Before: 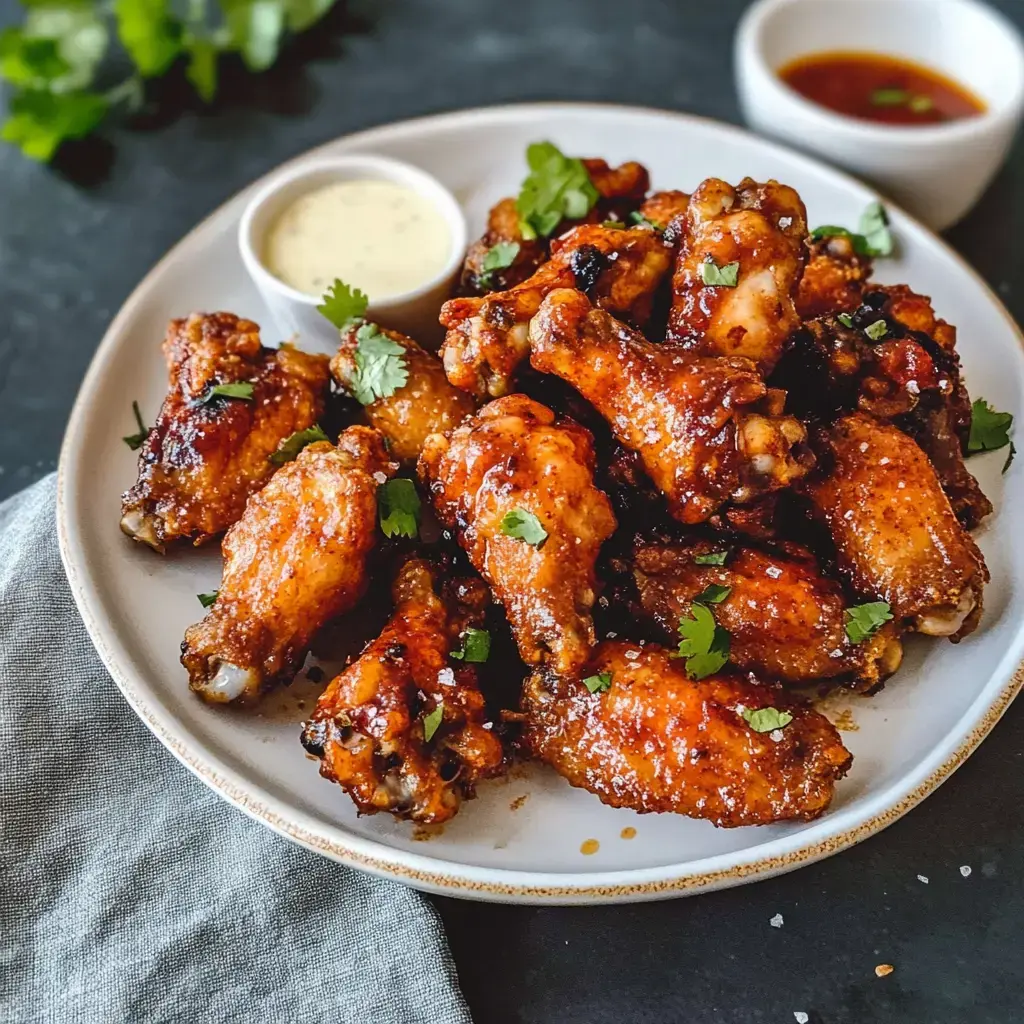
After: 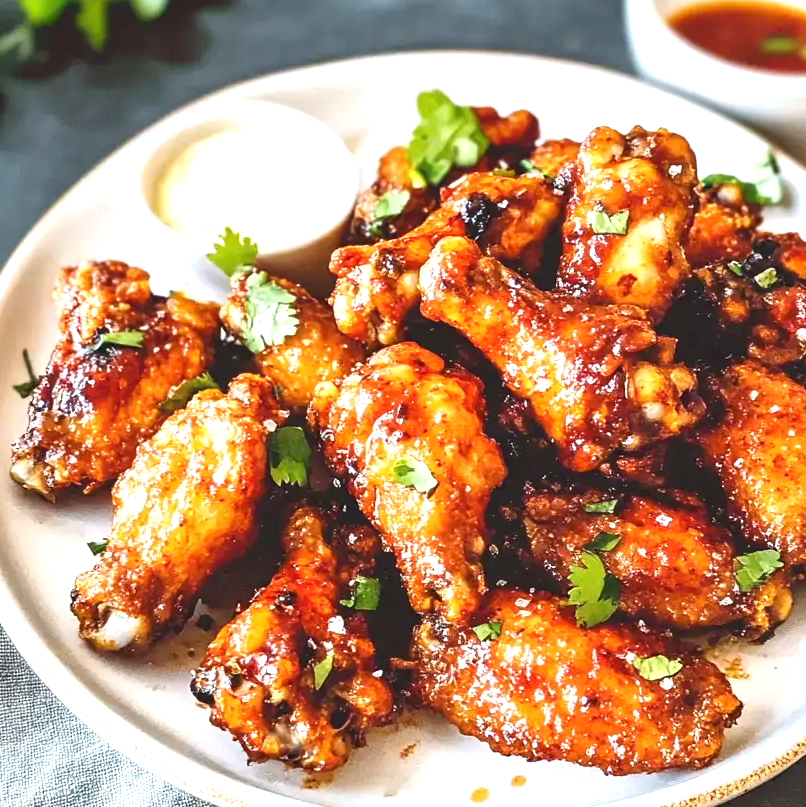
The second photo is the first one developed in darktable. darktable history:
exposure: black level correction 0, exposure 1.199 EV, compensate highlight preservation false
crop and rotate: left 10.768%, top 5.08%, right 10.476%, bottom 16.054%
